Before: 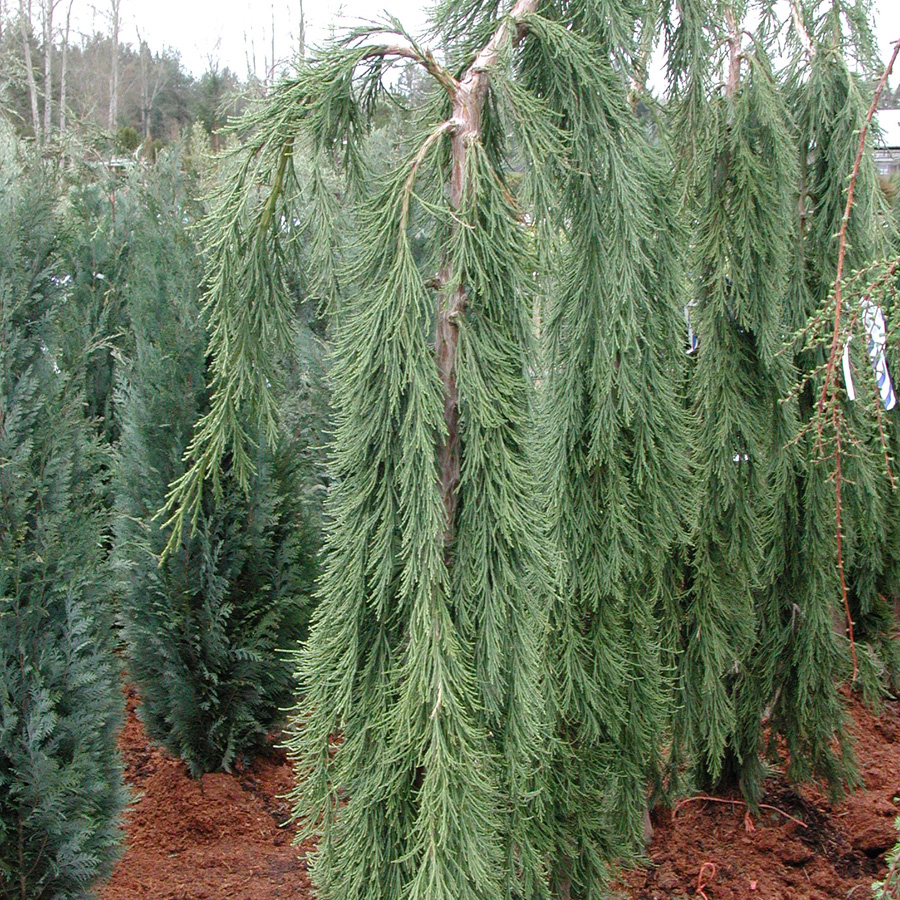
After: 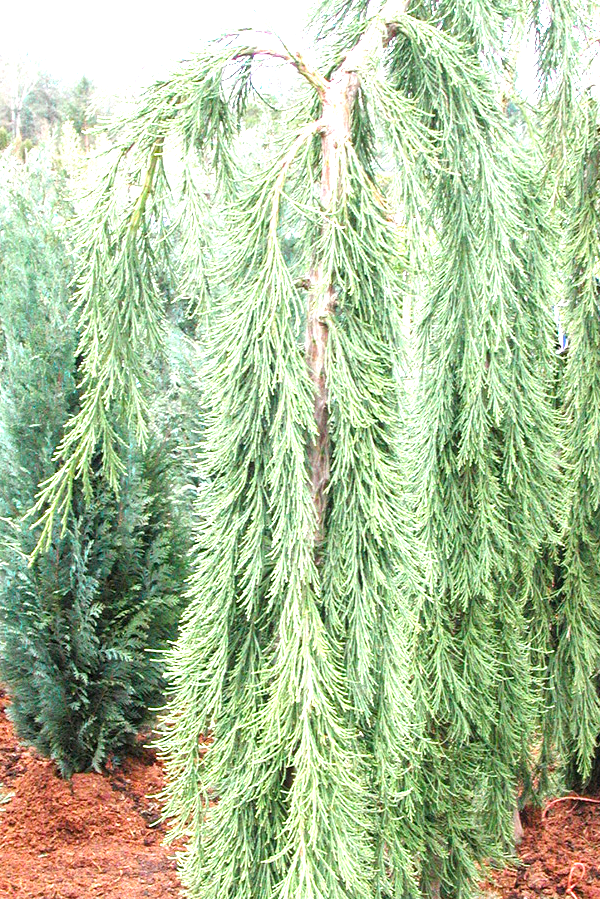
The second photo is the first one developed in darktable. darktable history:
exposure: black level correction 0.001, exposure 1.73 EV, compensate highlight preservation false
crop and rotate: left 14.468%, right 18.797%
color zones: curves: ch0 [(0.25, 0.5) (0.423, 0.5) (0.443, 0.5) (0.521, 0.756) (0.568, 0.5) (0.576, 0.5) (0.75, 0.5)]; ch1 [(0.25, 0.5) (0.423, 0.5) (0.443, 0.5) (0.539, 0.873) (0.624, 0.565) (0.631, 0.5) (0.75, 0.5)]
